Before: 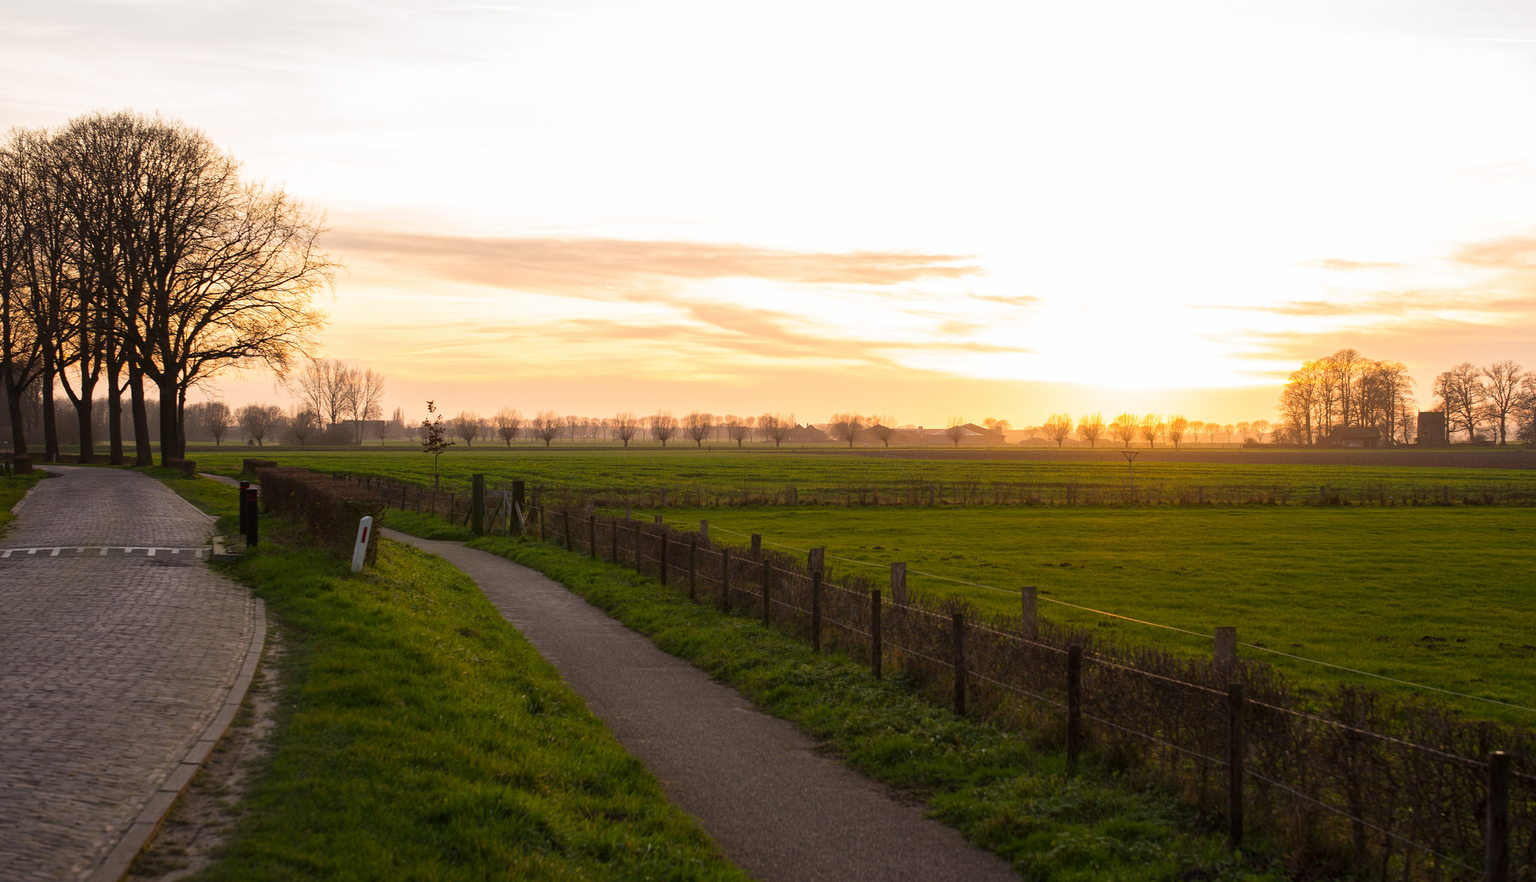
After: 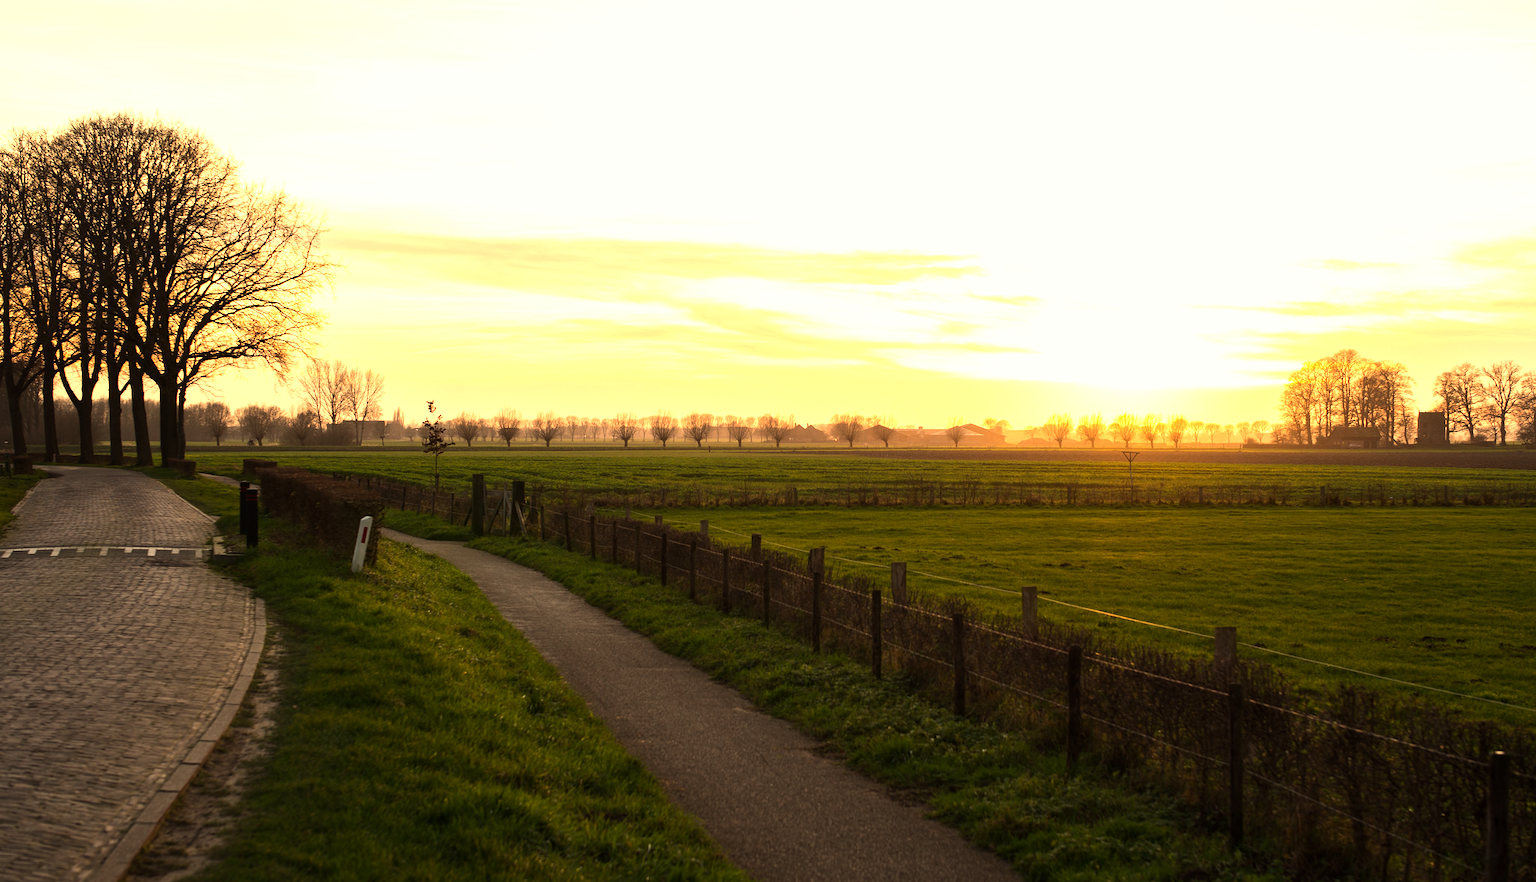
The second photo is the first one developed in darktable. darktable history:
tone equalizer: -8 EV -0.75 EV, -7 EV -0.7 EV, -6 EV -0.6 EV, -5 EV -0.4 EV, -3 EV 0.4 EV, -2 EV 0.6 EV, -1 EV 0.7 EV, +0 EV 0.75 EV, edges refinement/feathering 500, mask exposure compensation -1.57 EV, preserve details no
white balance: red 1.08, blue 0.791
